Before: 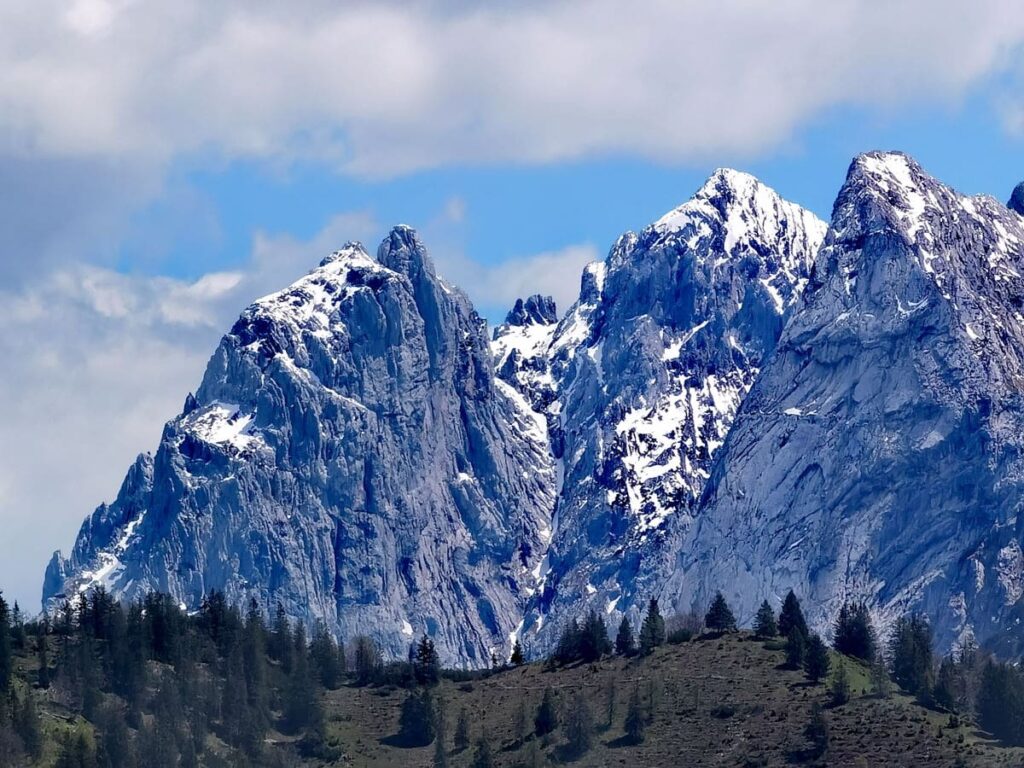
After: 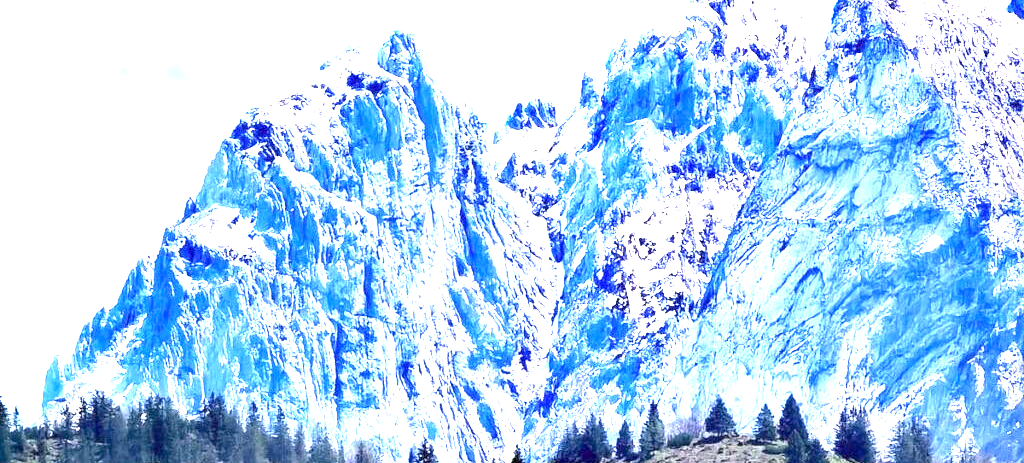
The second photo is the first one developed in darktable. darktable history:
crop and rotate: top 25.612%, bottom 14.018%
exposure: exposure 3.019 EV, compensate highlight preservation false
tone equalizer: on, module defaults
